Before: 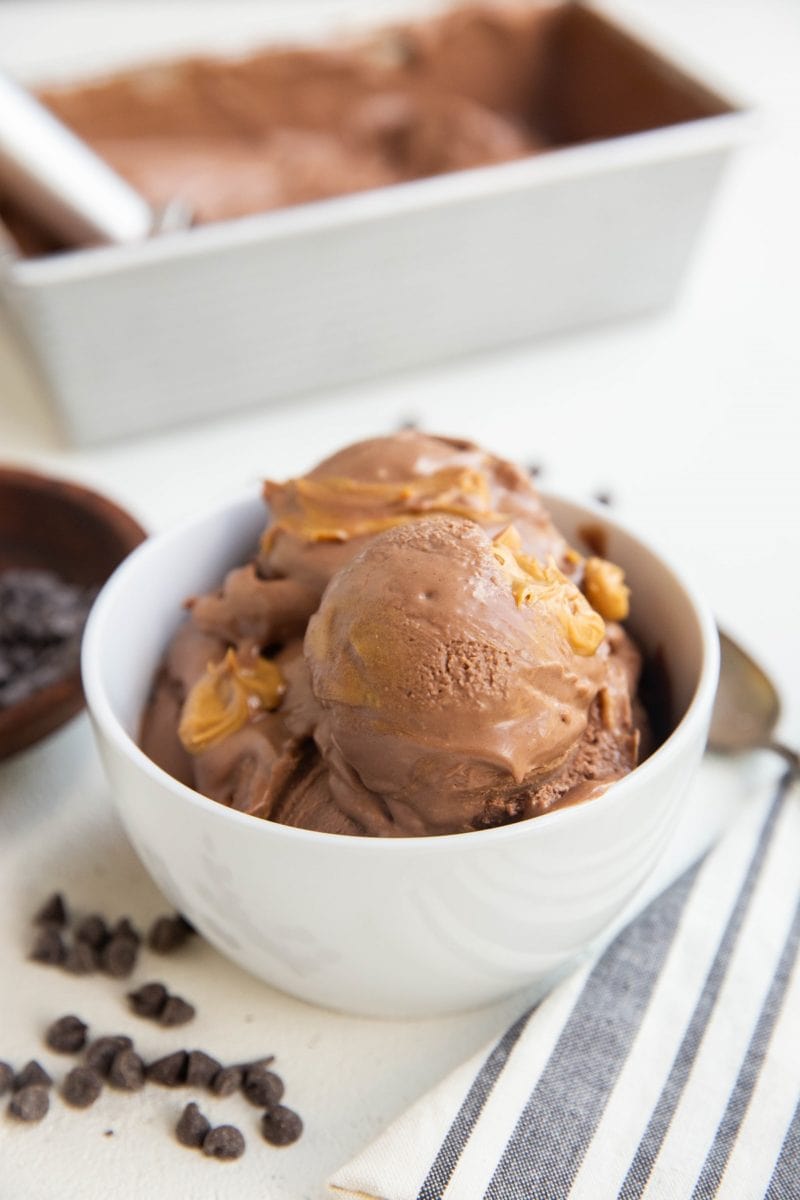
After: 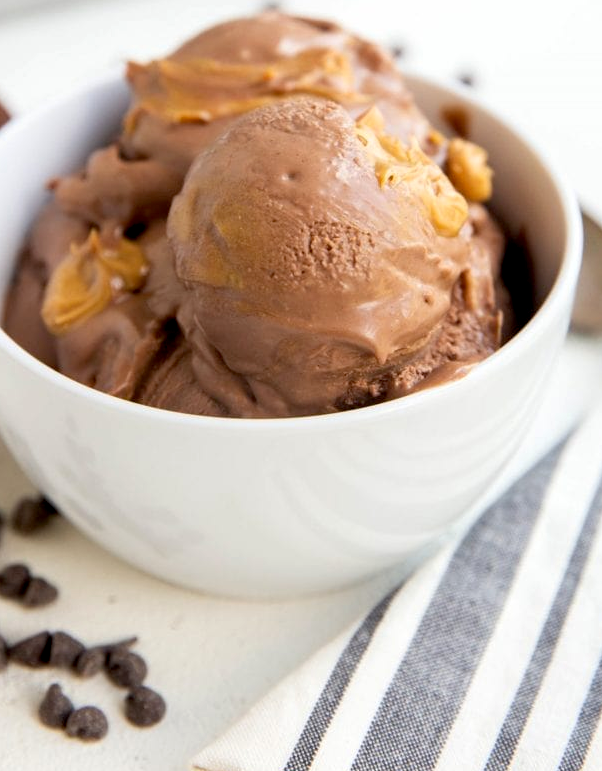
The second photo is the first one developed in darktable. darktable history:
crop and rotate: left 17.208%, top 34.939%, right 7.455%, bottom 0.791%
exposure: black level correction 0.007, exposure 0.088 EV, compensate highlight preservation false
base curve: preserve colors none
